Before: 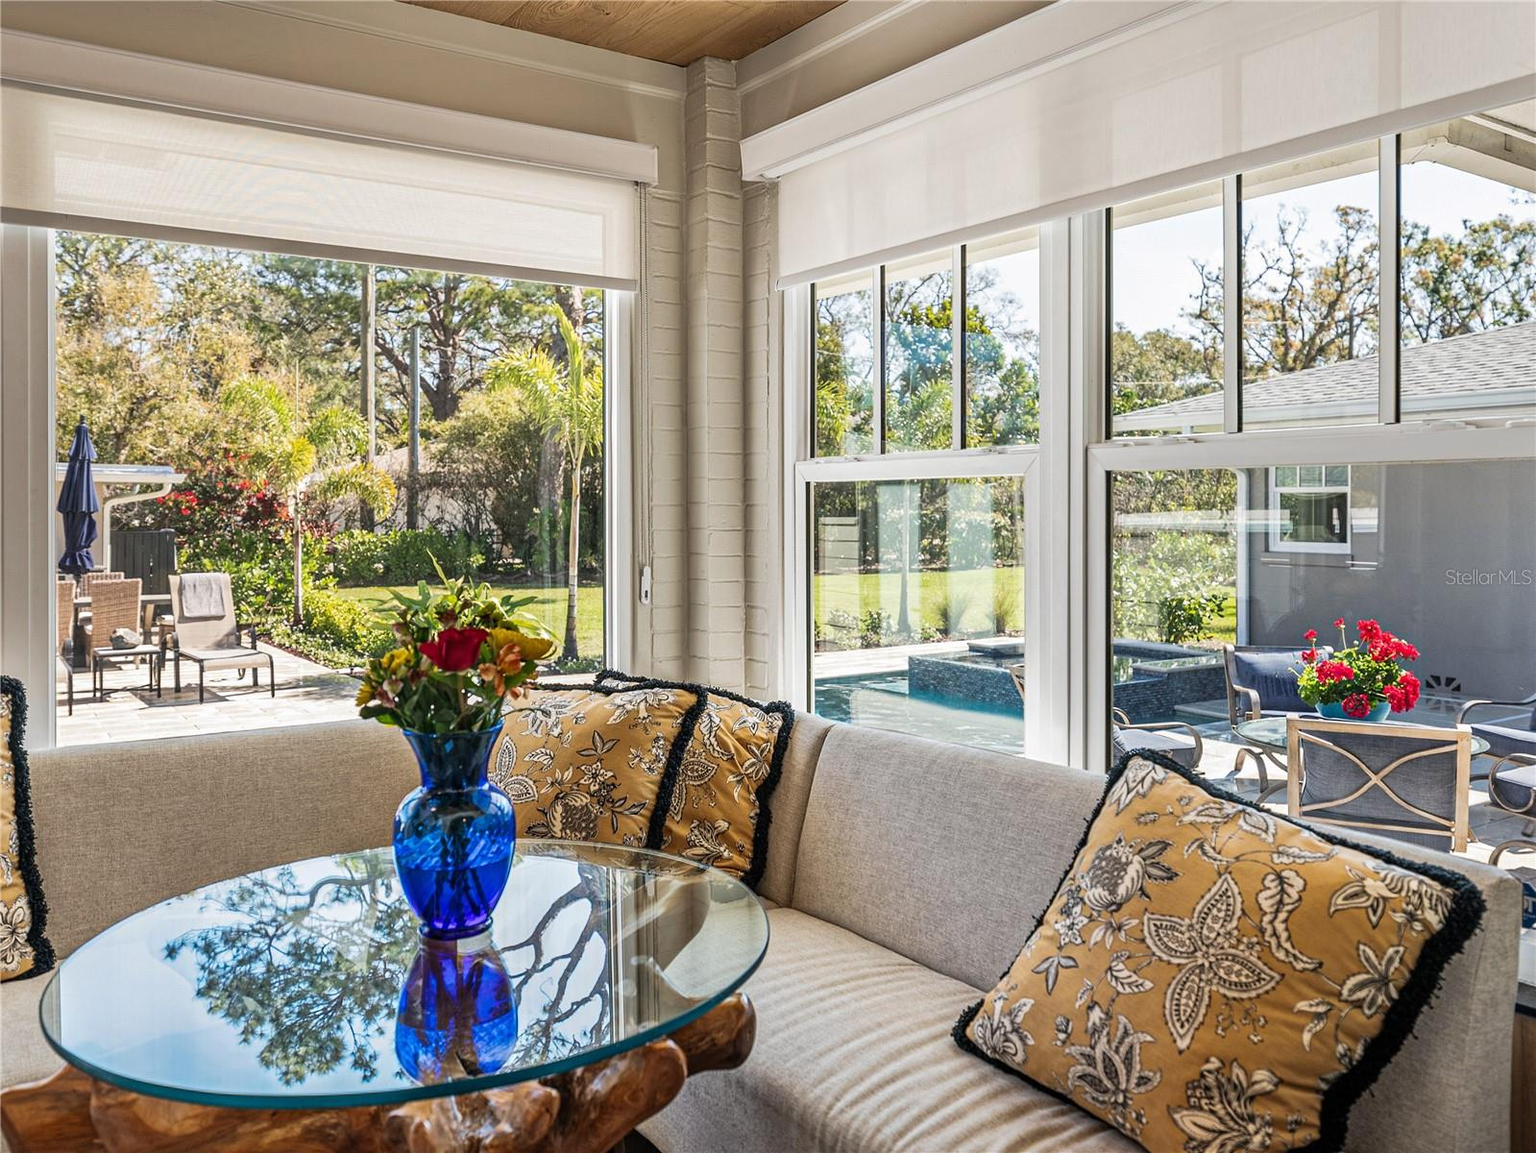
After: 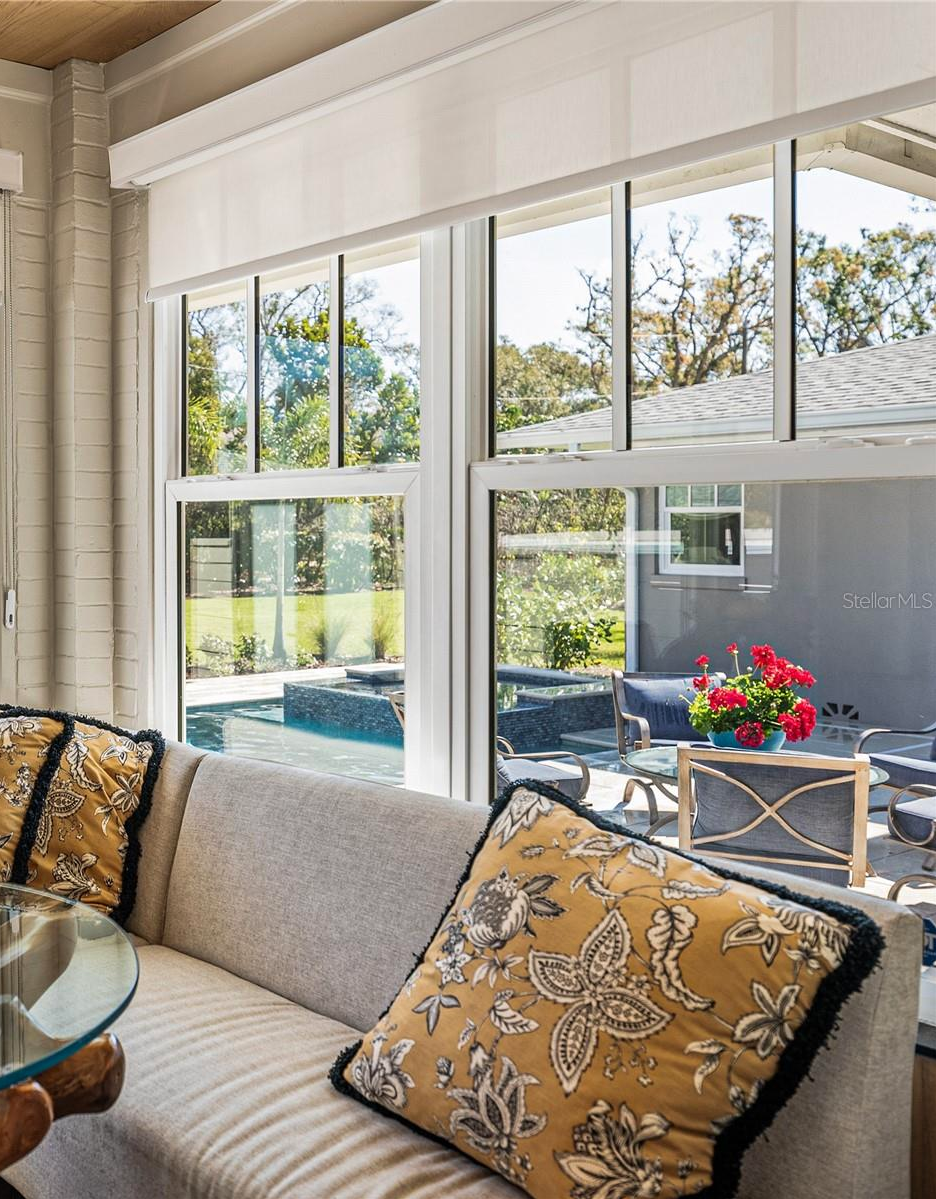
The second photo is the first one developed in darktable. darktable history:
crop: left 41.402%
velvia: strength 10%
color balance: mode lift, gamma, gain (sRGB)
